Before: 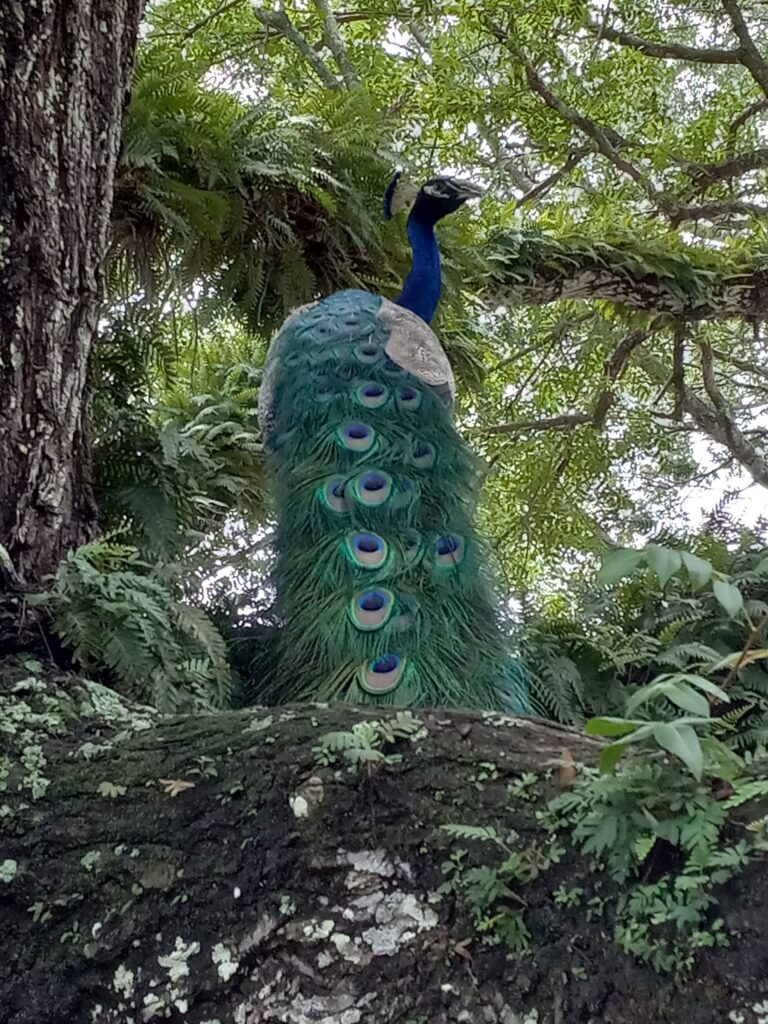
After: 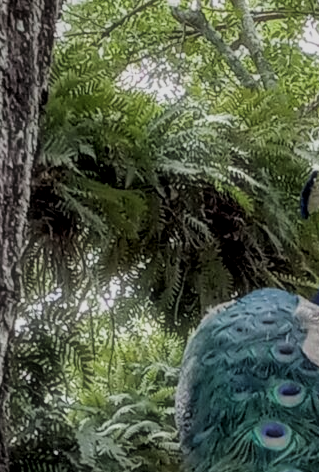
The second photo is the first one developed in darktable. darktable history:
crop and rotate: left 10.834%, top 0.102%, right 47.624%, bottom 53.727%
haze removal: strength -0.103, compatibility mode true, adaptive false
local contrast: on, module defaults
filmic rgb: black relative exposure -7.65 EV, white relative exposure 4.56 EV, hardness 3.61, iterations of high-quality reconstruction 0
